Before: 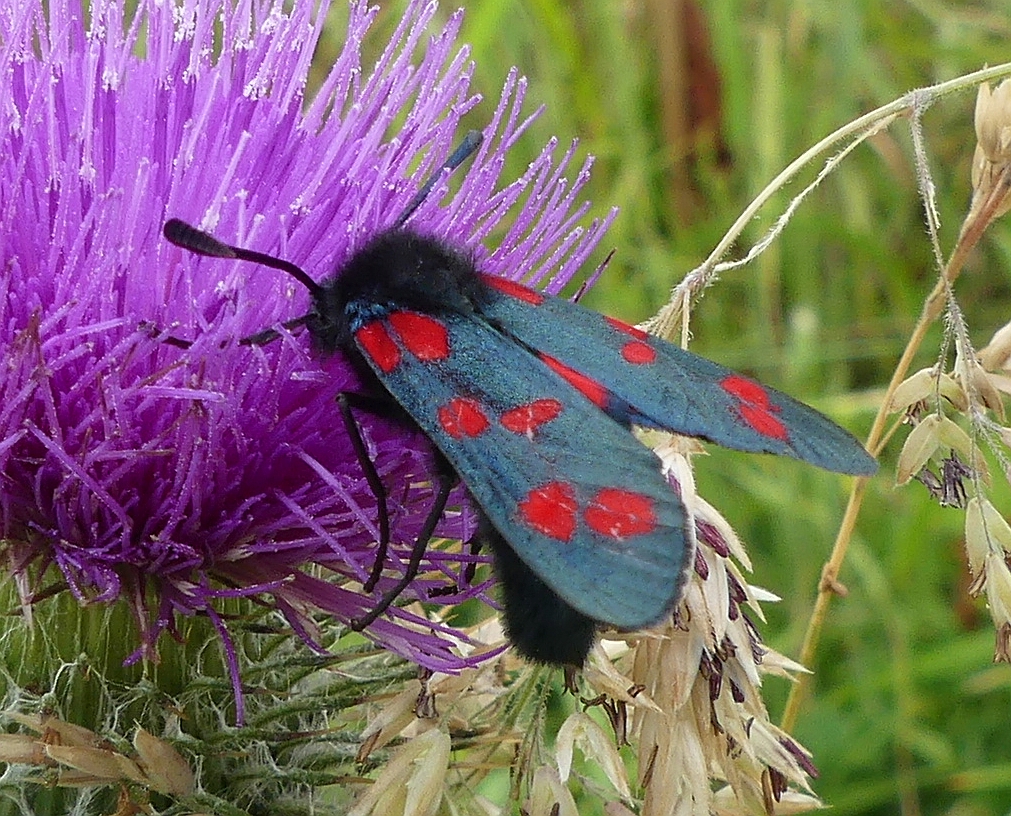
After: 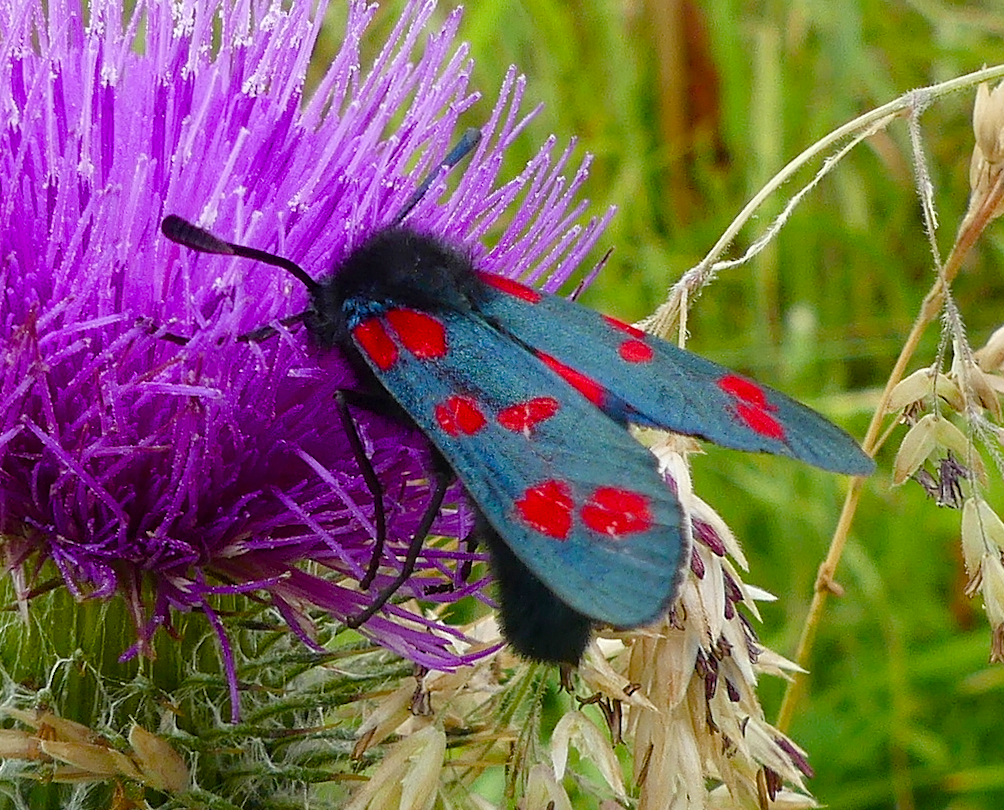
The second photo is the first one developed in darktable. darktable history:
crop and rotate: angle -0.296°
color balance rgb: perceptual saturation grading › global saturation 27.371%, perceptual saturation grading › highlights -27.645%, perceptual saturation grading › mid-tones 15.206%, perceptual saturation grading › shadows 34.103%
